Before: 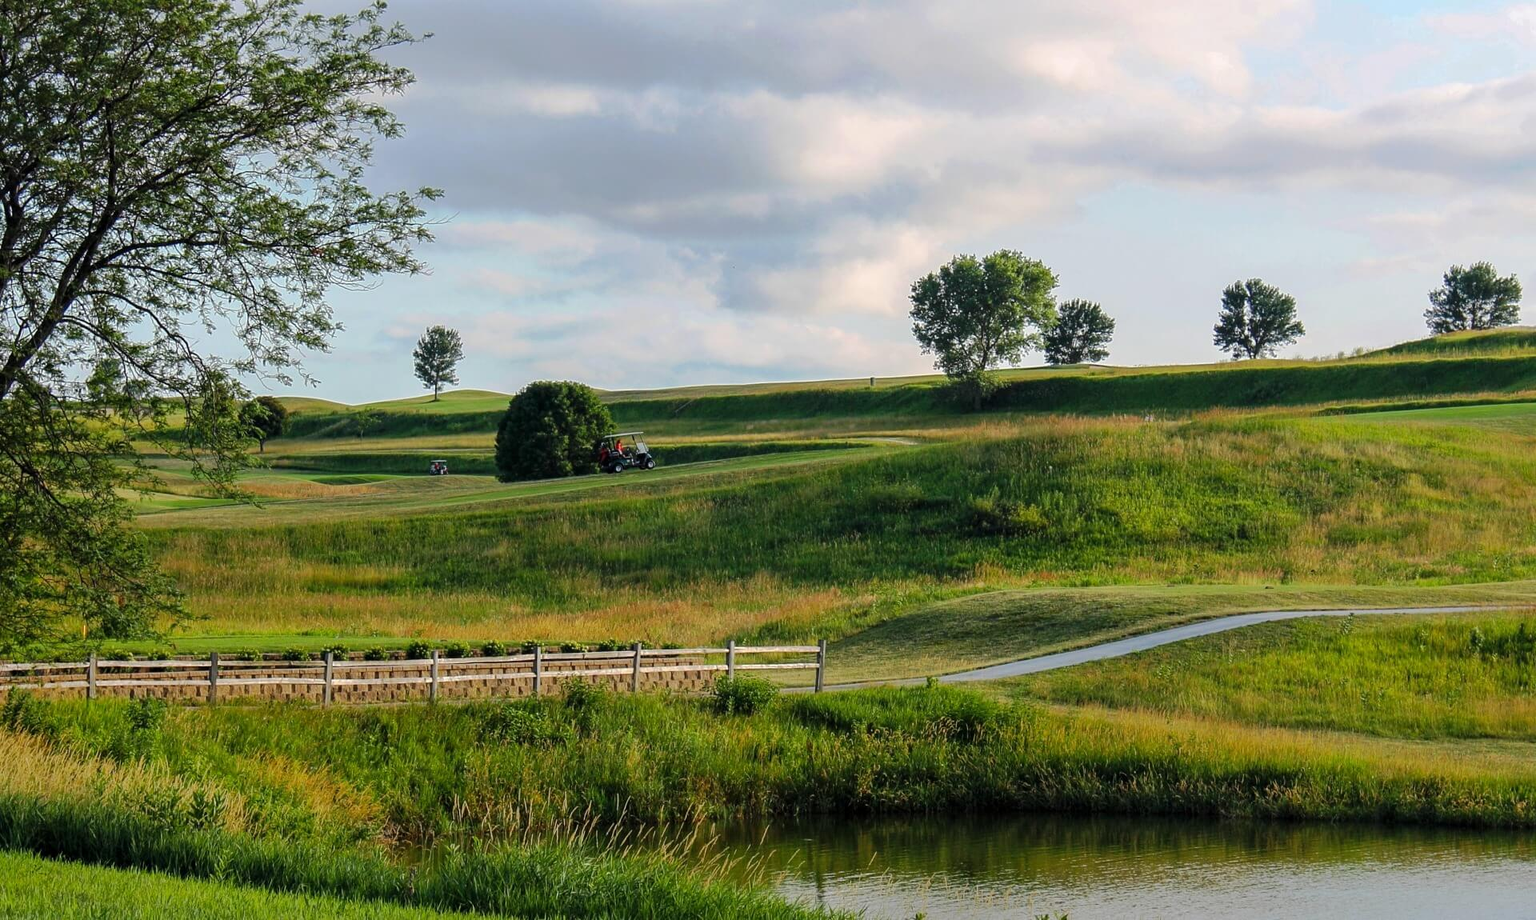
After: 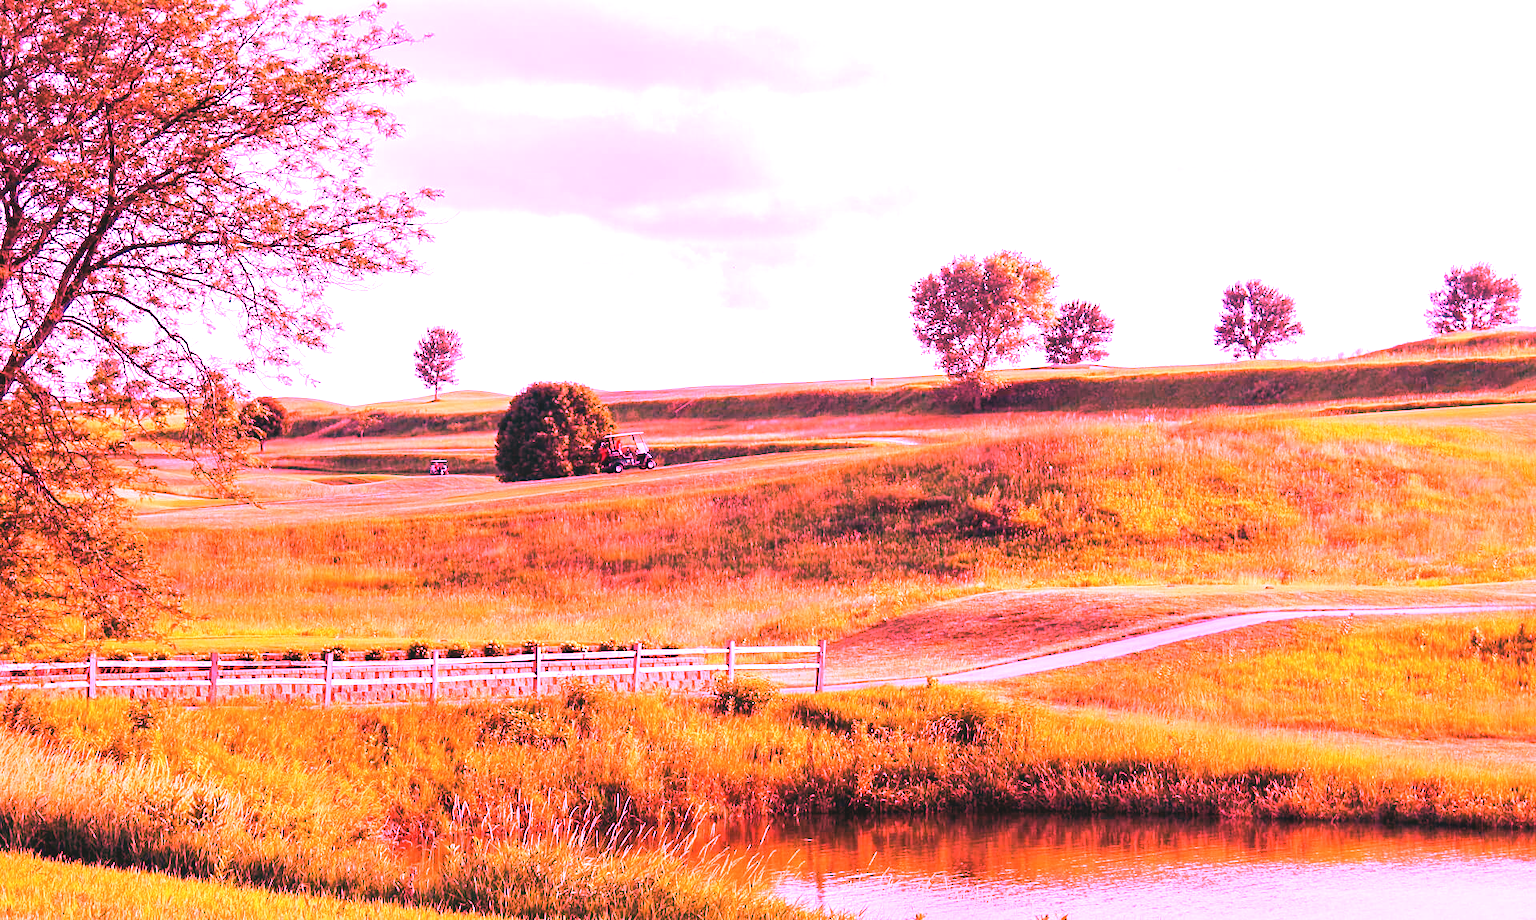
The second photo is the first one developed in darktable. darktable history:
white balance: red 4.26, blue 1.802
local contrast: mode bilateral grid, contrast 100, coarseness 100, detail 108%, midtone range 0.2
exposure: black level correction -0.005, exposure 1 EV, compensate highlight preservation false
